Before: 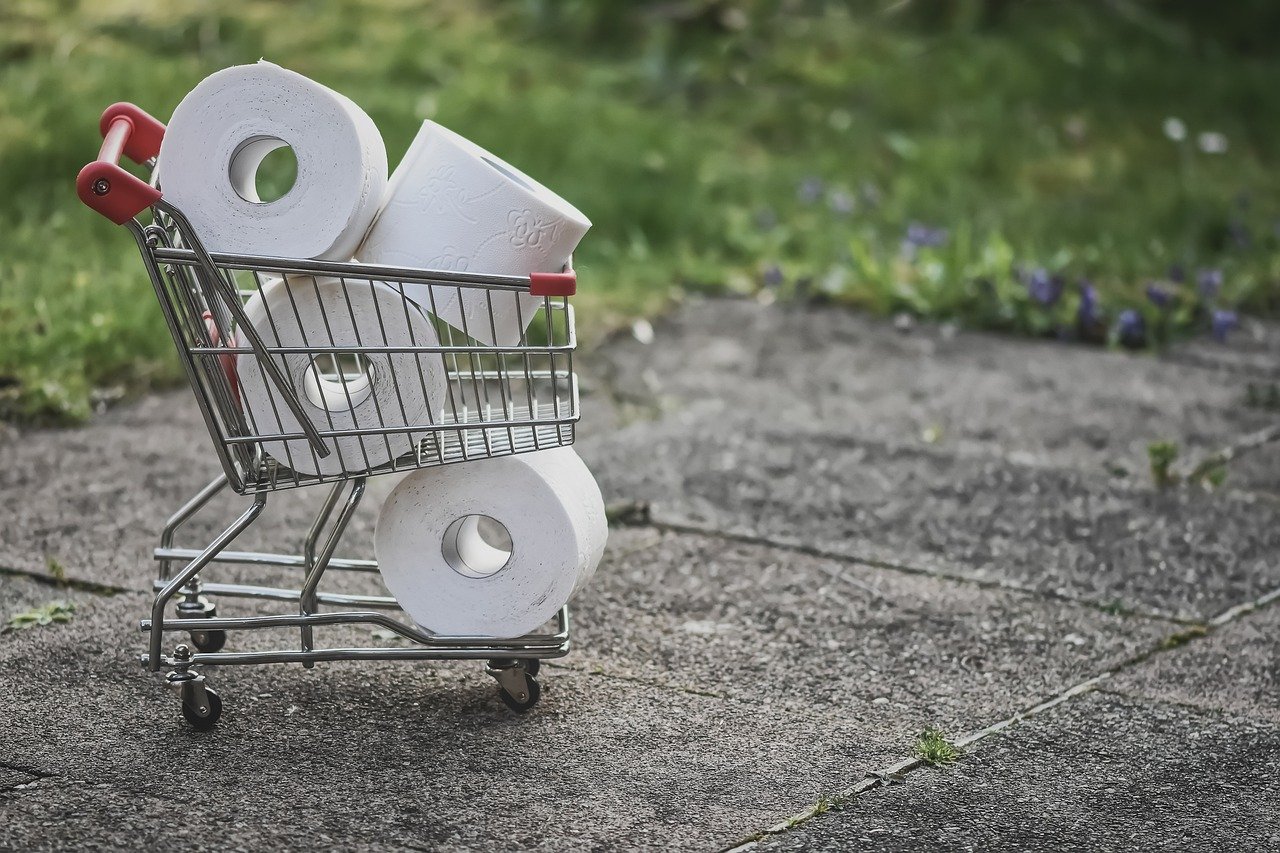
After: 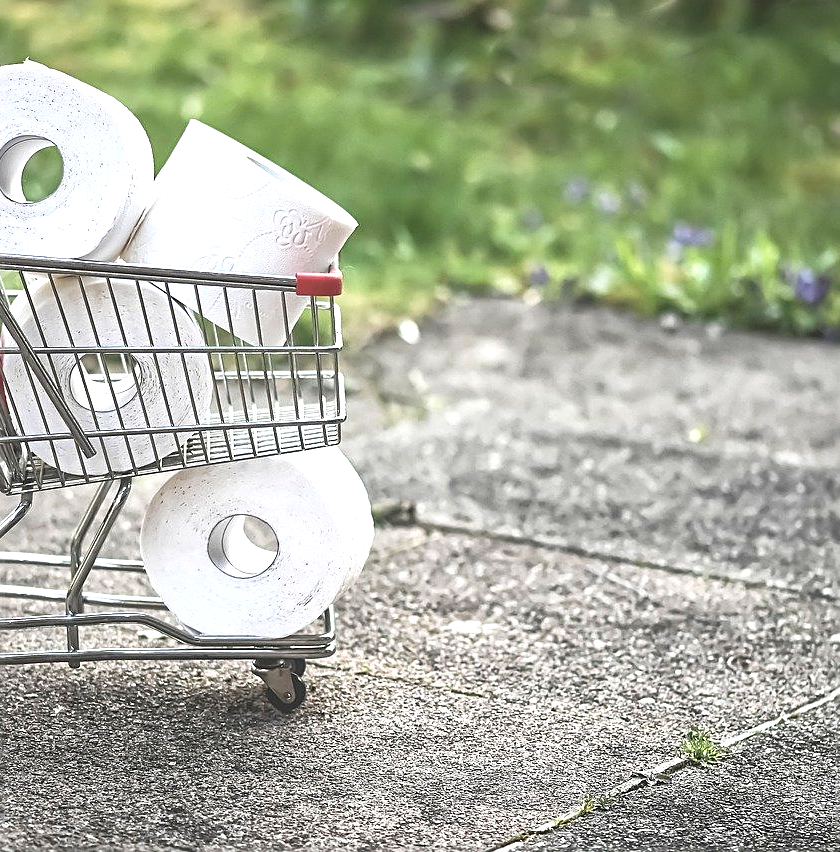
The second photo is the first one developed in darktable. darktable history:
sharpen: on, module defaults
crop and rotate: left 18.305%, right 16.039%
exposure: black level correction 0, exposure 1.107 EV, compensate exposure bias true, compensate highlight preservation false
